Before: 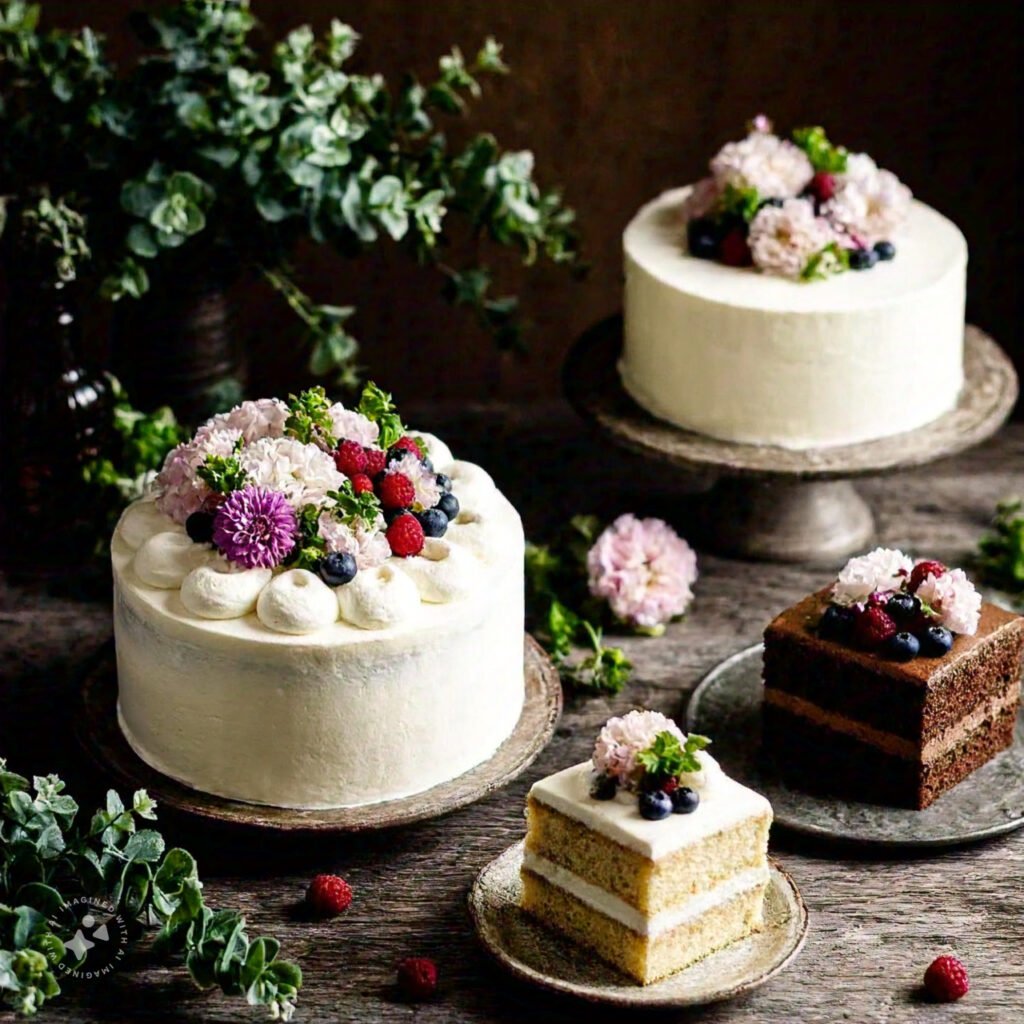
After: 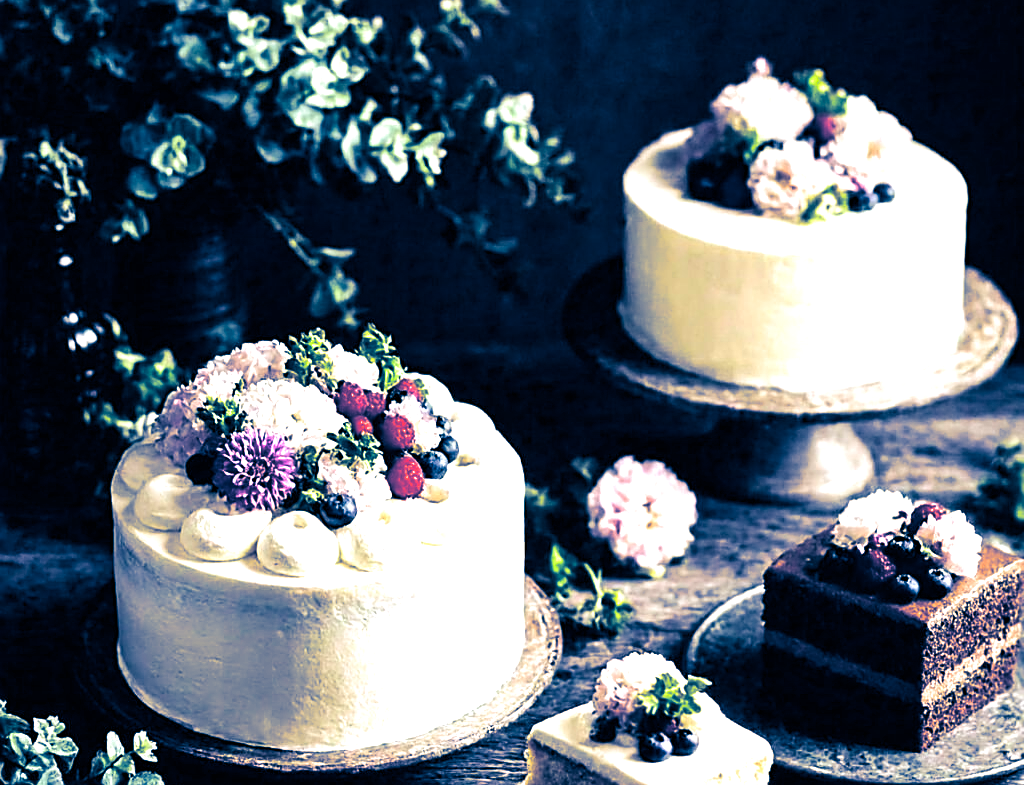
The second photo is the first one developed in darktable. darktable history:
exposure: black level correction 0, exposure 1 EV, compensate exposure bias true, compensate highlight preservation false
crop: top 5.667%, bottom 17.637%
sharpen: on, module defaults
split-toning: shadows › hue 226.8°, shadows › saturation 1, highlights › saturation 0, balance -61.41
